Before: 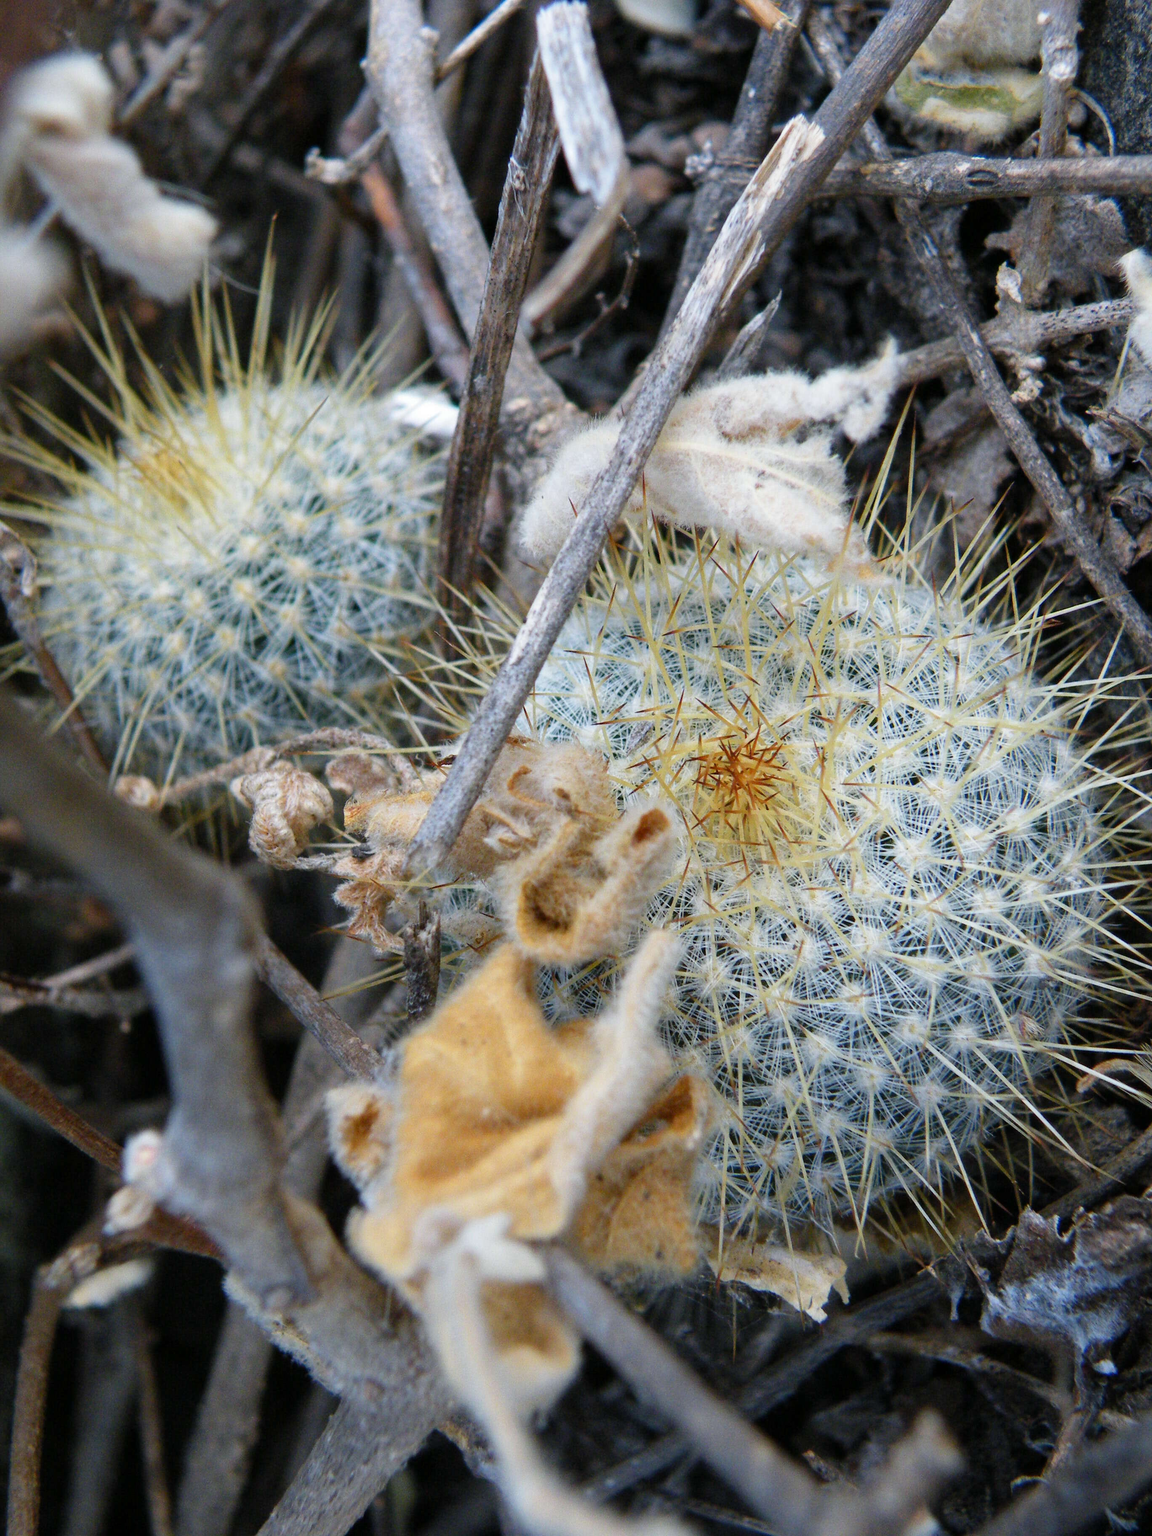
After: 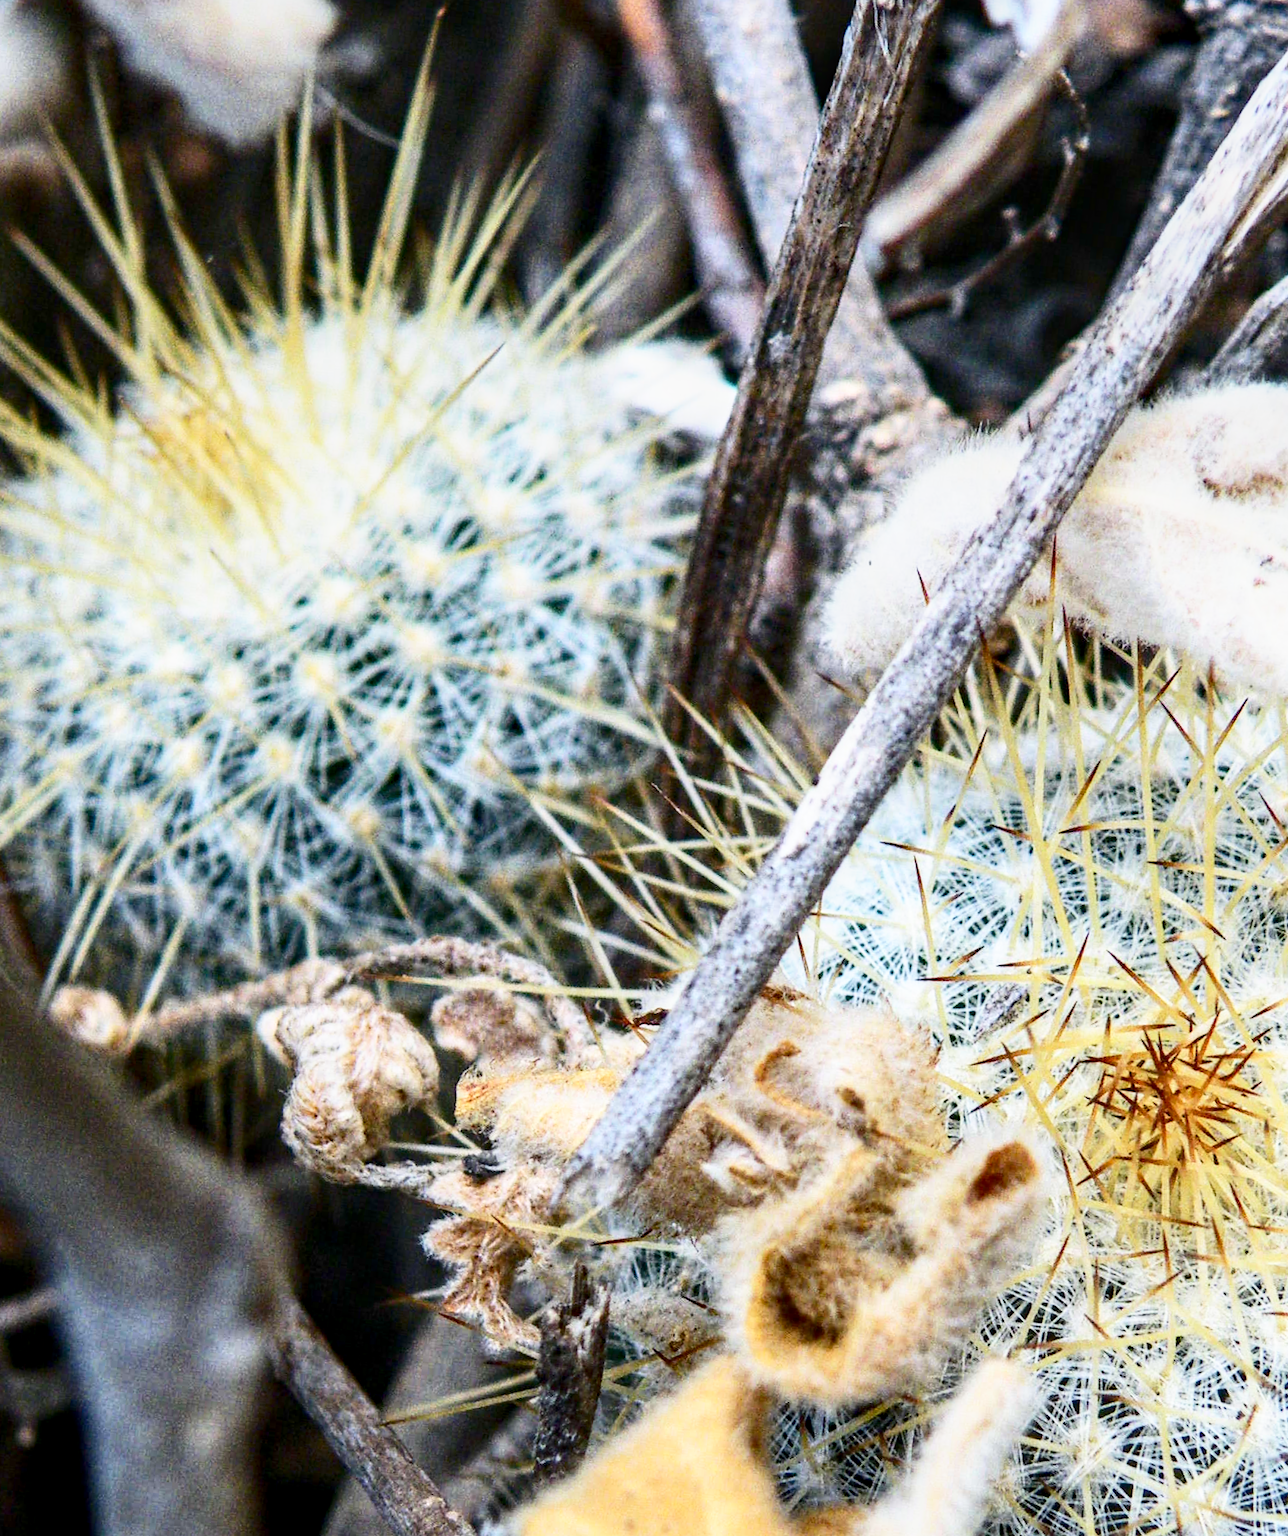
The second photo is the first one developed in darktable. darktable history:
base curve: curves: ch0 [(0, 0) (0.088, 0.125) (0.176, 0.251) (0.354, 0.501) (0.613, 0.749) (1, 0.877)], preserve colors none
local contrast: detail 130%
crop and rotate: angle -5.81°, left 2.064%, top 6.956%, right 27.743%, bottom 30.315%
haze removal: compatibility mode true, adaptive false
contrast brightness saturation: contrast 0.294
